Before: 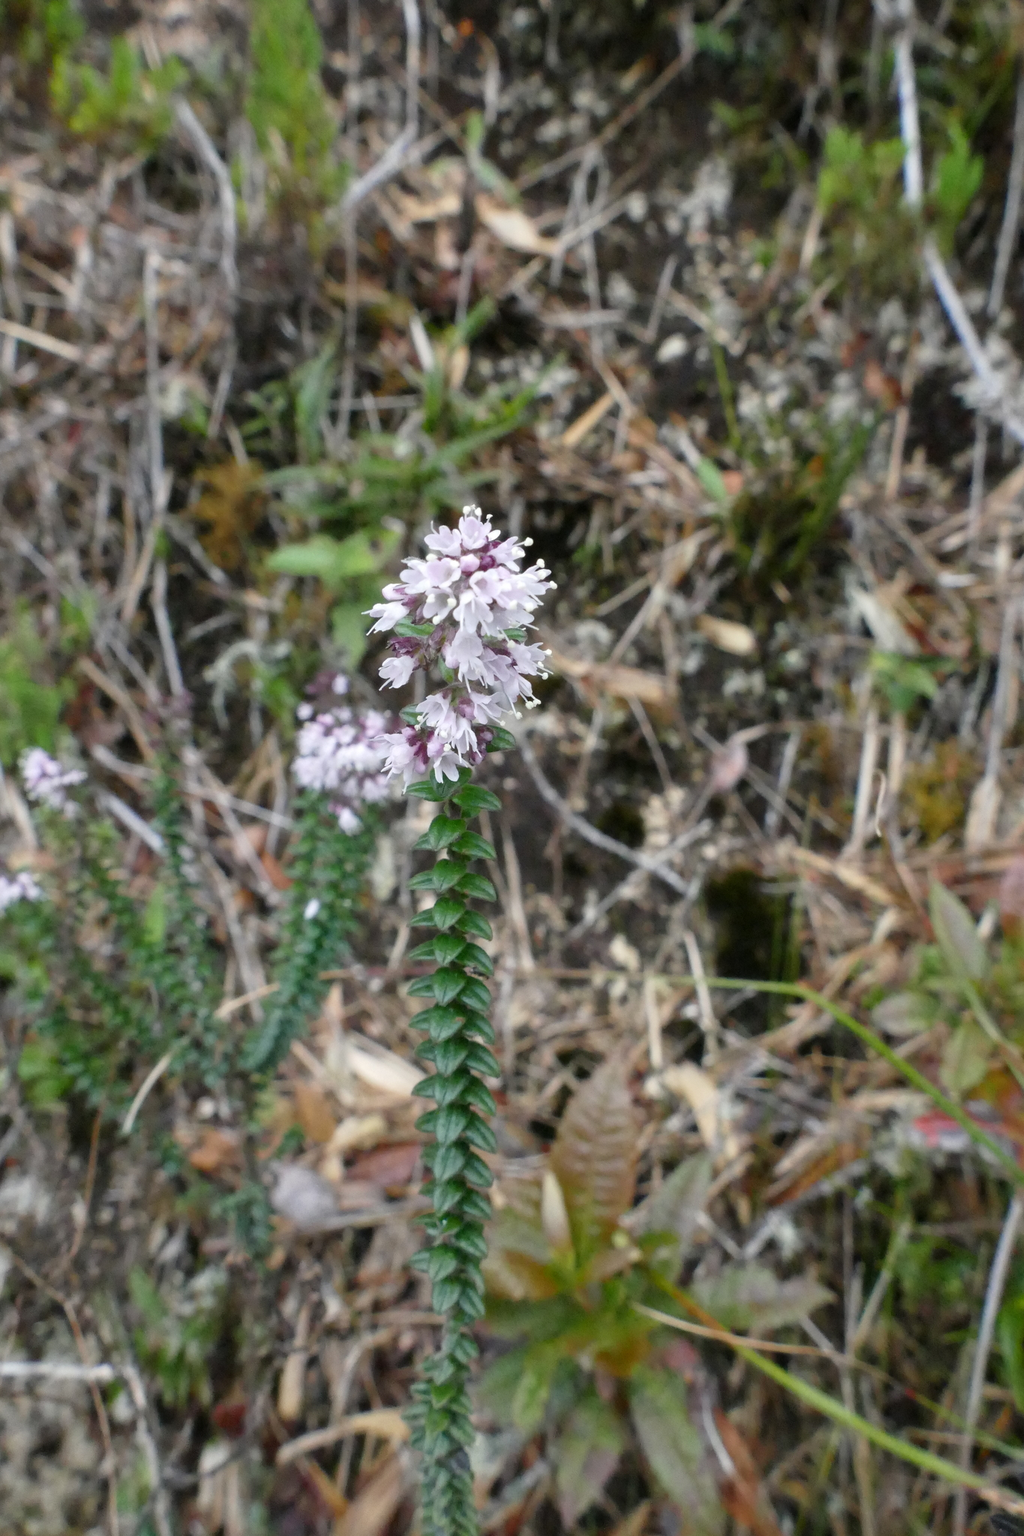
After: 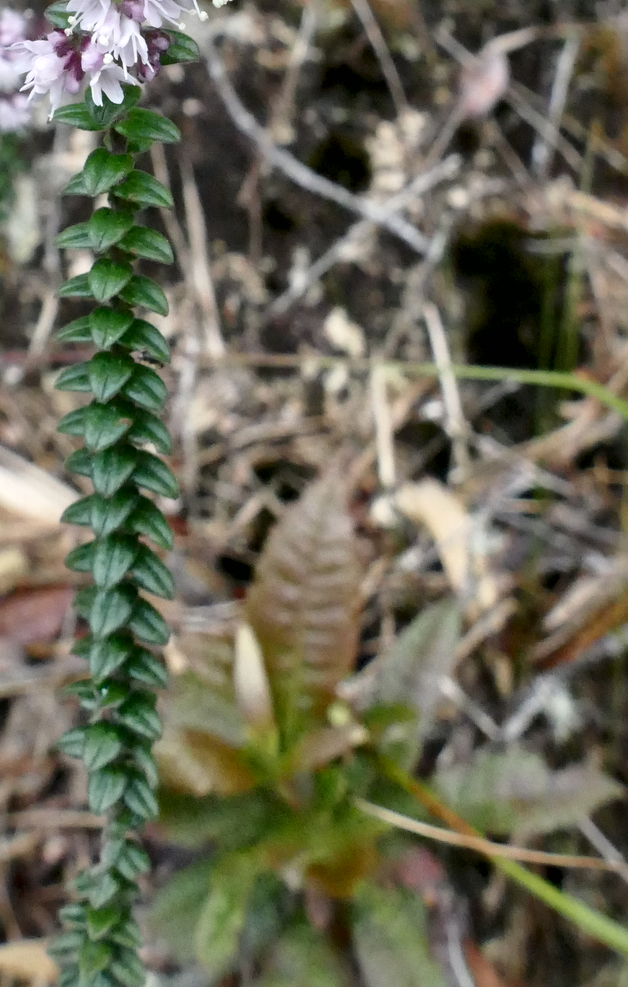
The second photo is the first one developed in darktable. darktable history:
crop: left 35.773%, top 45.807%, right 18.214%, bottom 5.956%
local contrast: mode bilateral grid, contrast 25, coarseness 60, detail 152%, midtone range 0.2
